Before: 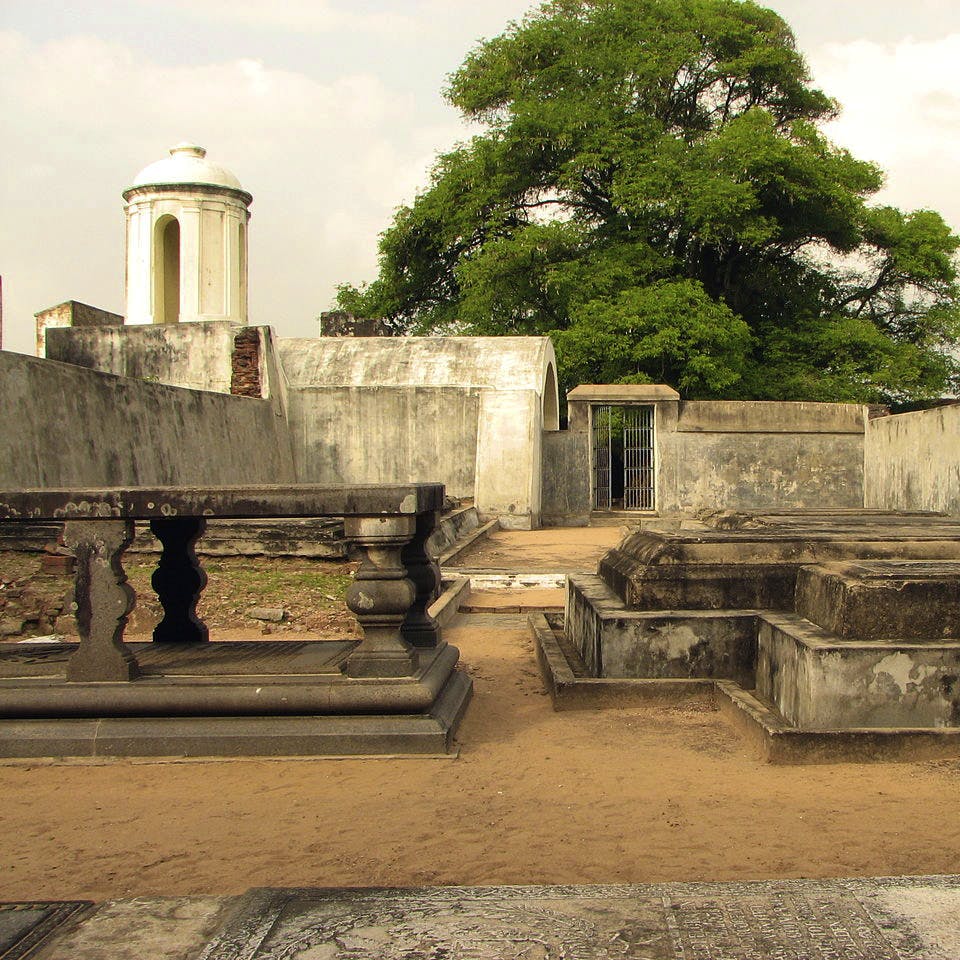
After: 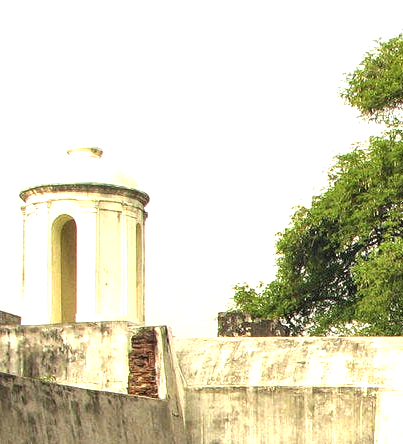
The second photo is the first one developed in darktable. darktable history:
exposure: exposure 0.785 EV, compensate highlight preservation false
local contrast: on, module defaults
crop and rotate: left 10.817%, top 0.062%, right 47.194%, bottom 53.626%
